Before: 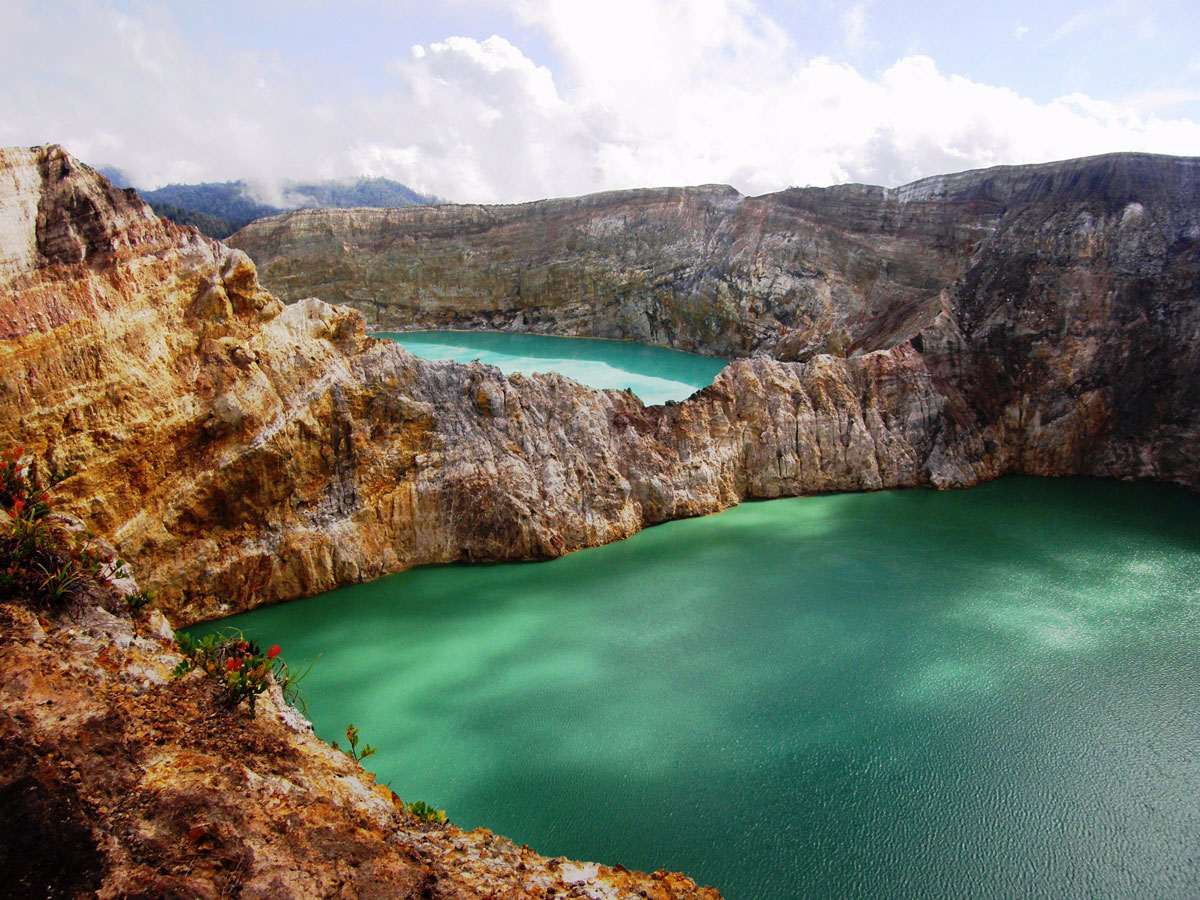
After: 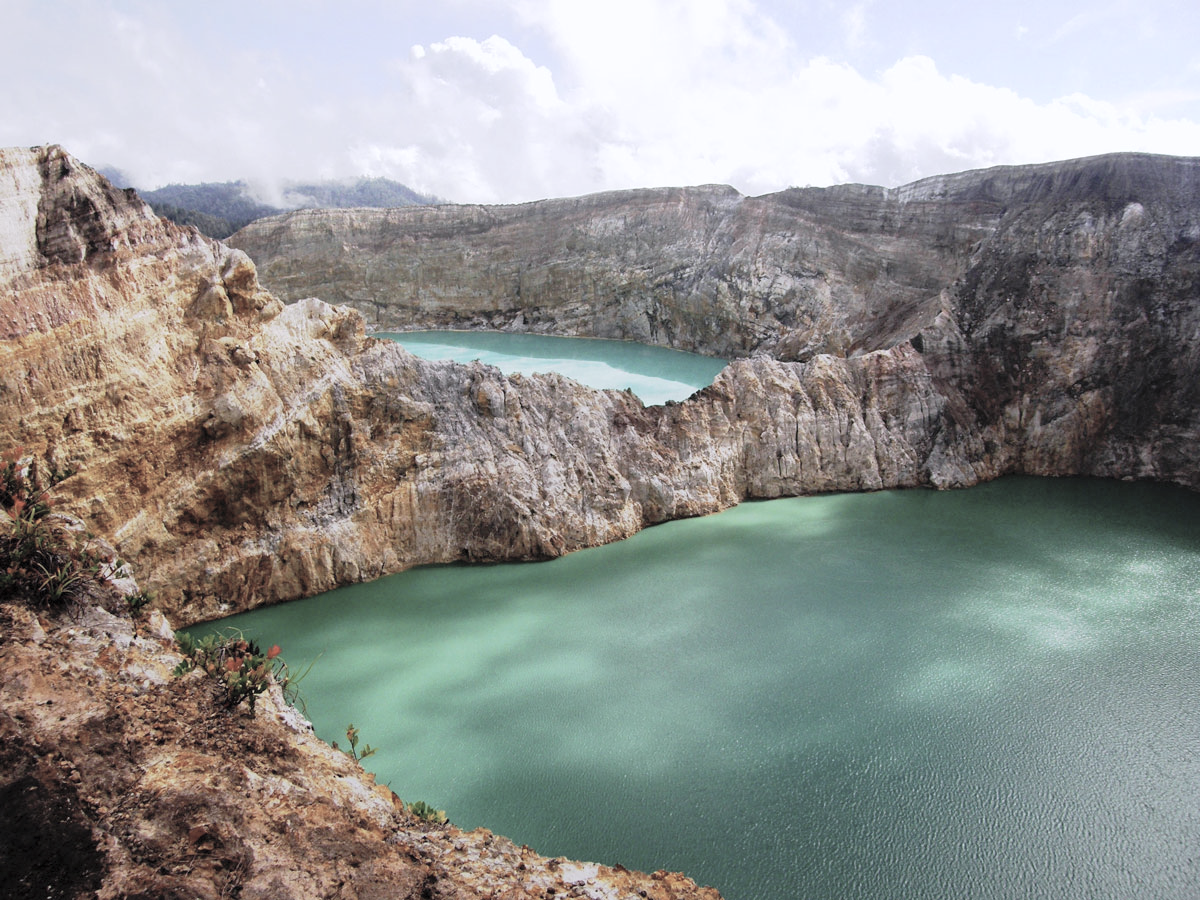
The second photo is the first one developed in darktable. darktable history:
contrast brightness saturation: brightness 0.18, saturation -0.5
color calibration: illuminant as shot in camera, x 0.358, y 0.373, temperature 4628.91 K
